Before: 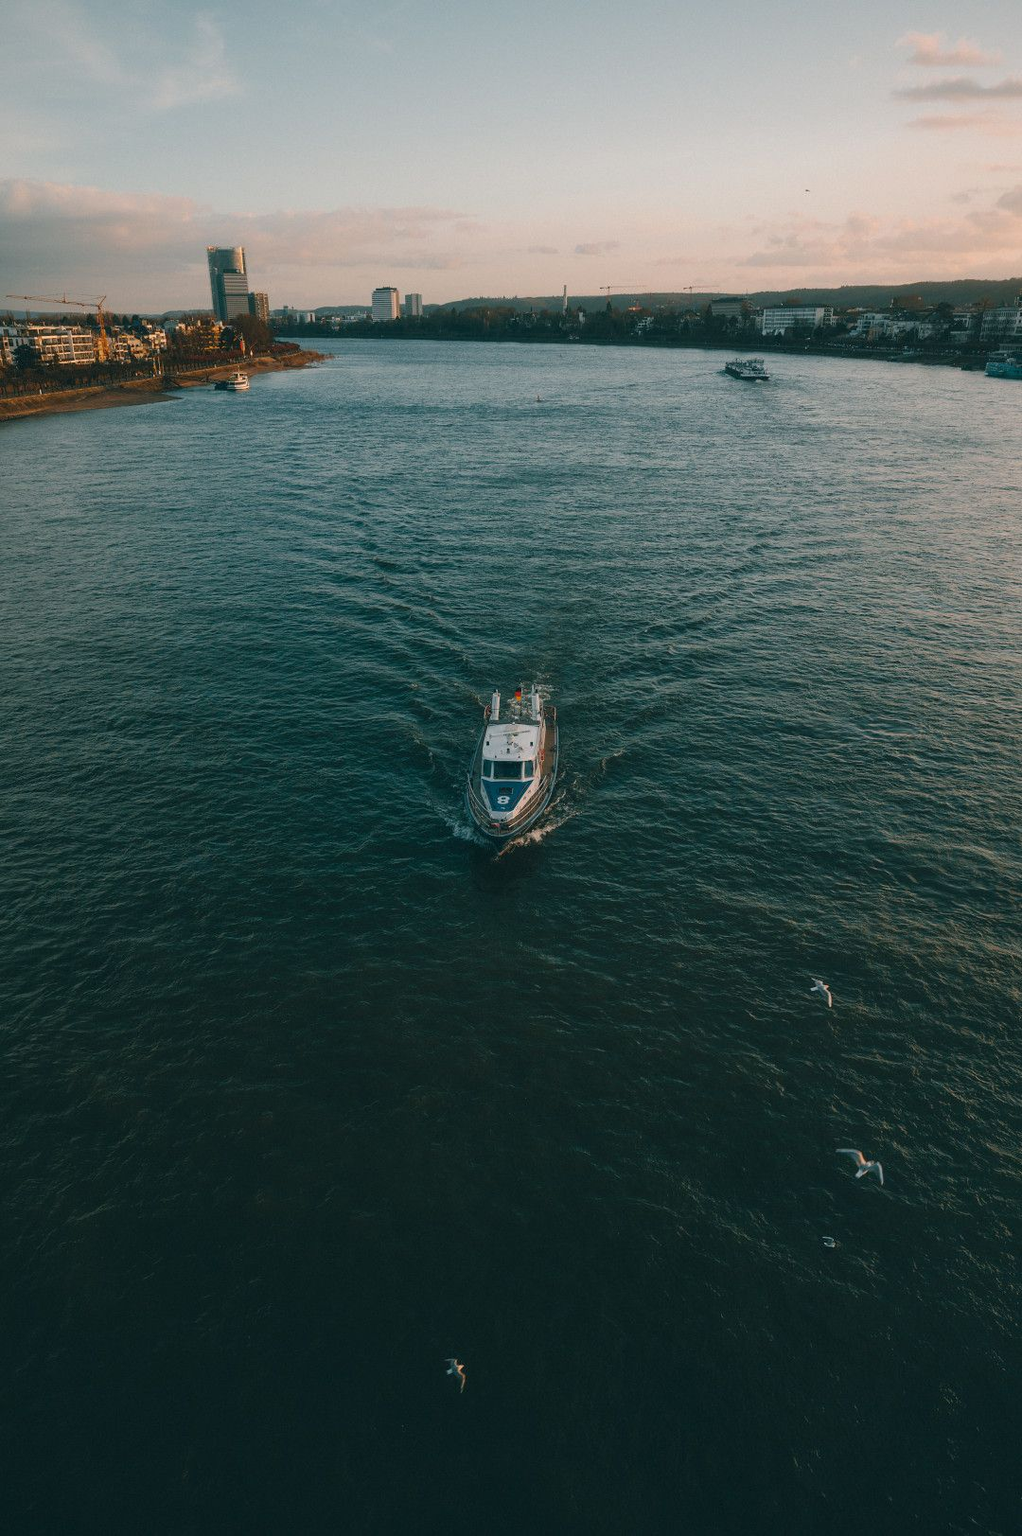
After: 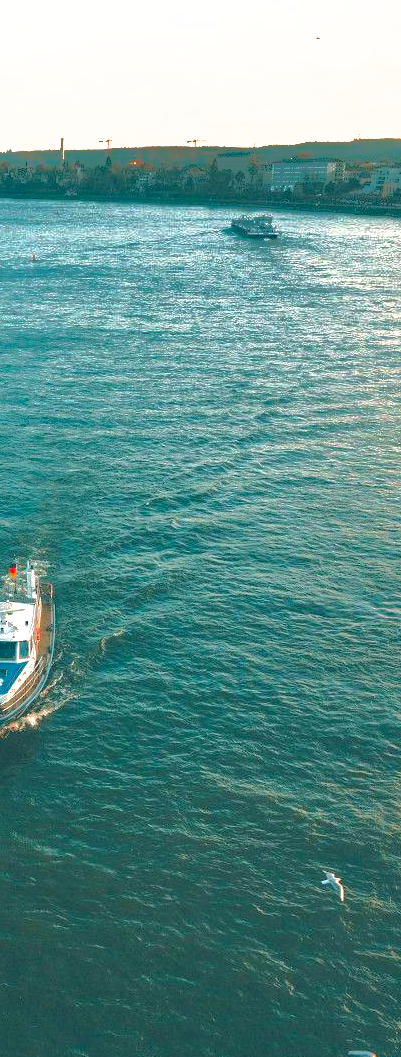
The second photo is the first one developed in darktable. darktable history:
exposure: black level correction 0, exposure 2.001 EV, compensate highlight preservation false
crop and rotate: left 49.579%, top 10.101%, right 13.255%, bottom 24.741%
contrast brightness saturation: contrast -0.192, saturation 0.19
tone equalizer: on, module defaults
haze removal: compatibility mode true, adaptive false
shadows and highlights: shadows -18.19, highlights -73.18
